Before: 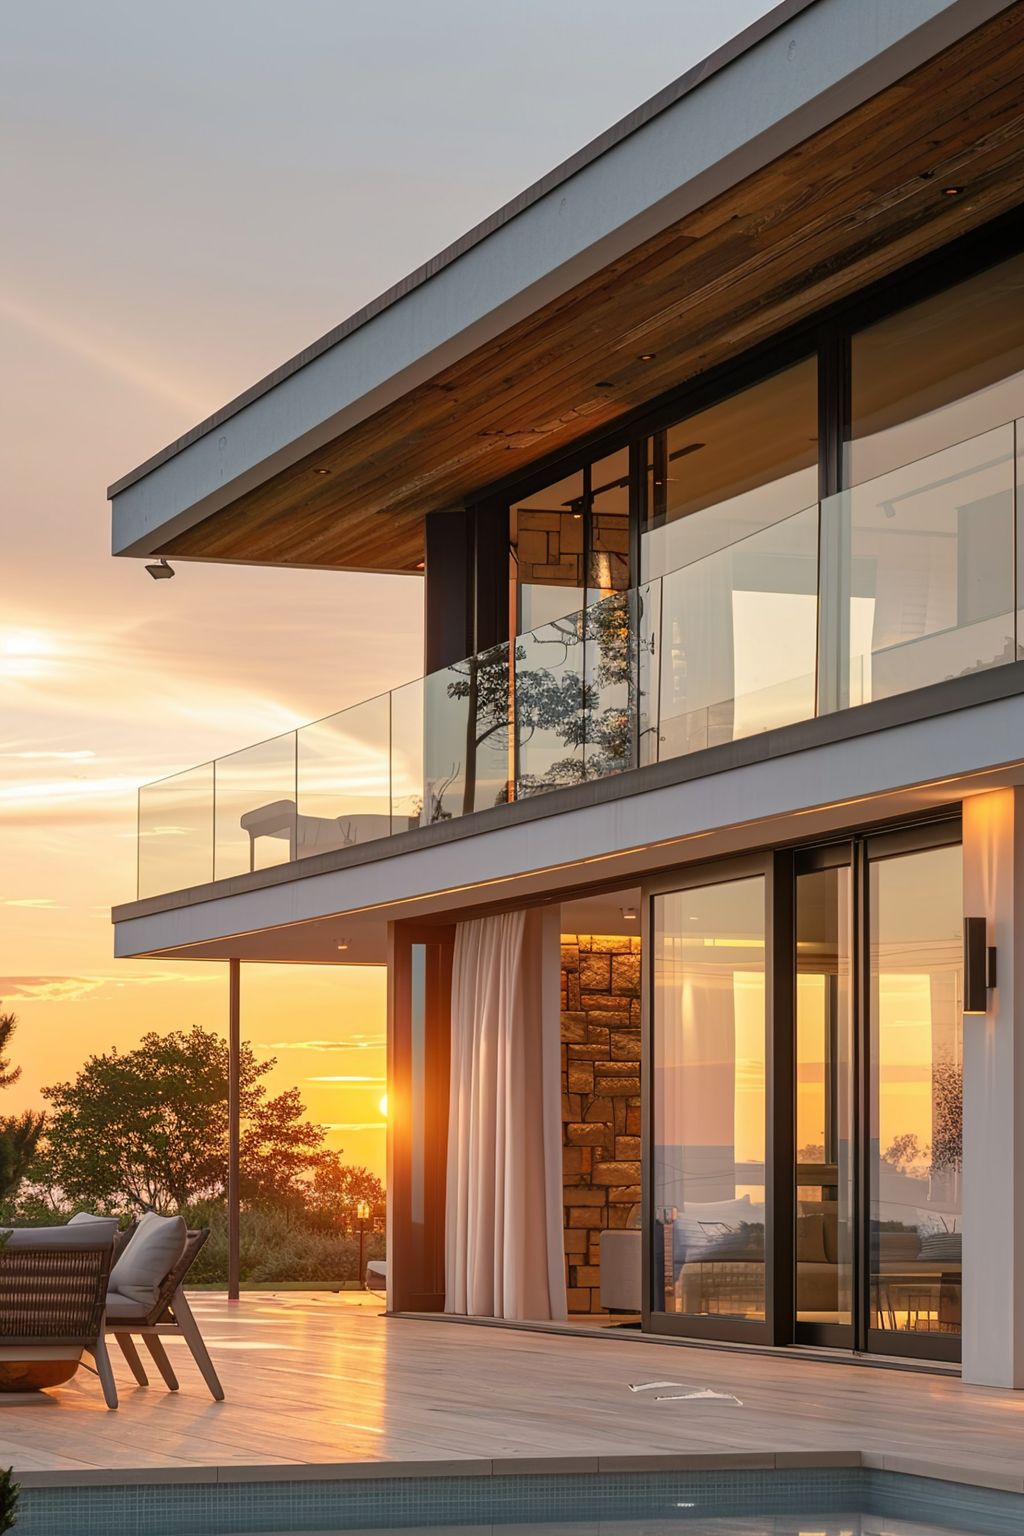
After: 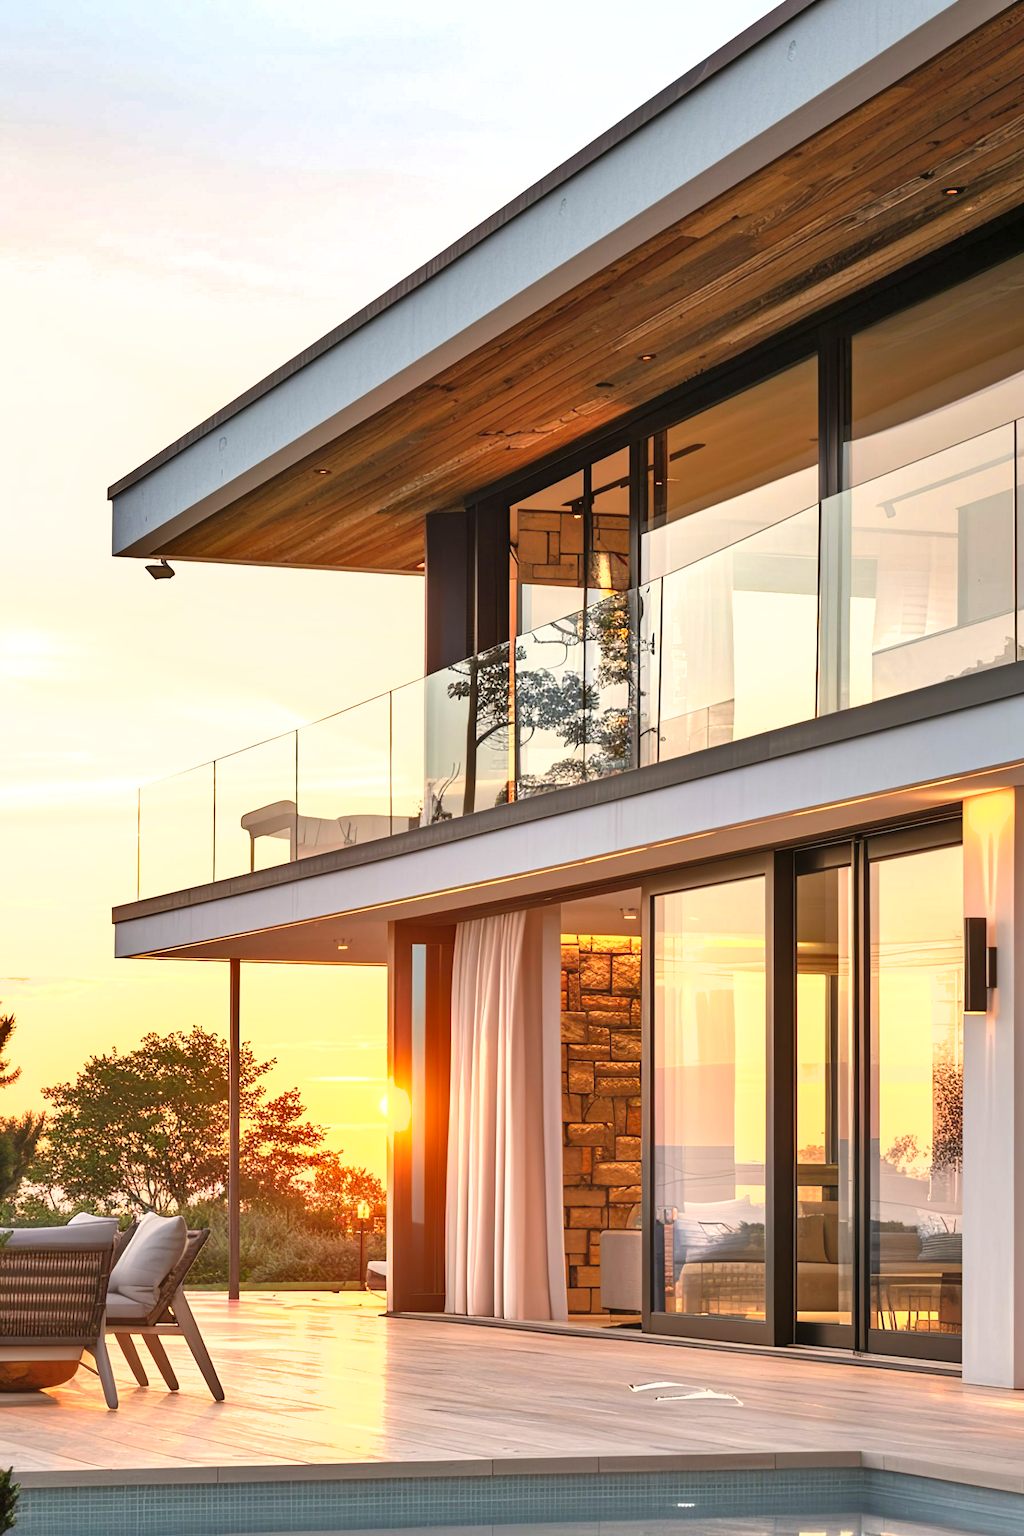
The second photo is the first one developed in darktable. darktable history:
exposure: black level correction 0, exposure 1.1 EV, compensate exposure bias true, compensate highlight preservation false
shadows and highlights: low approximation 0.01, soften with gaussian
